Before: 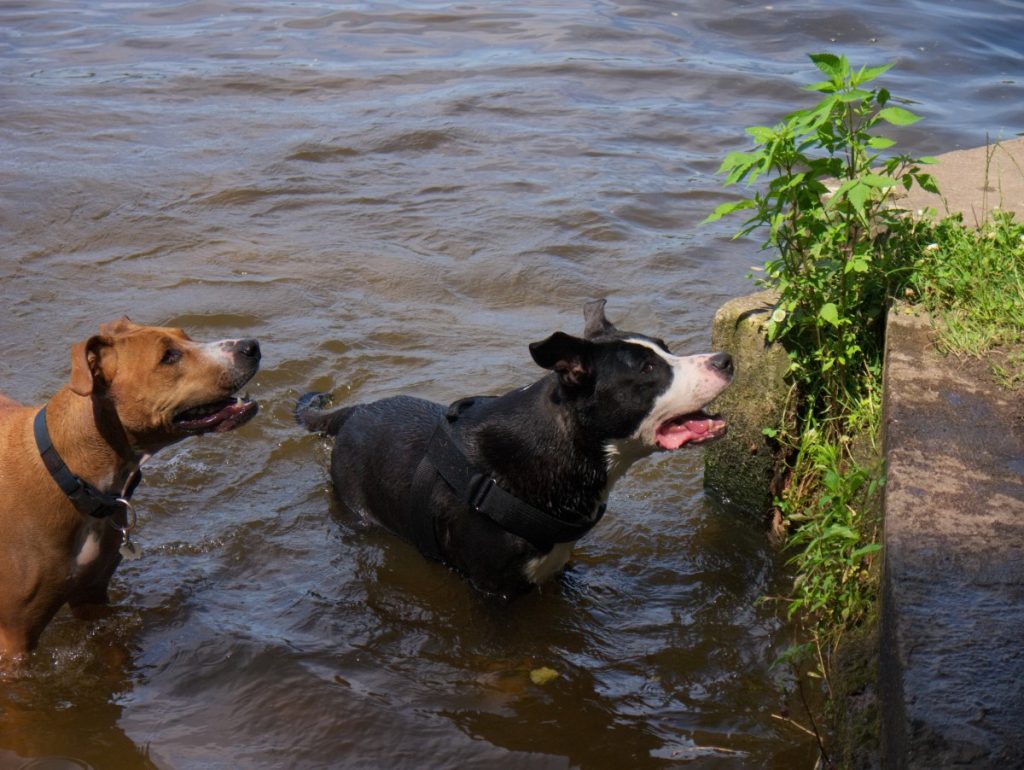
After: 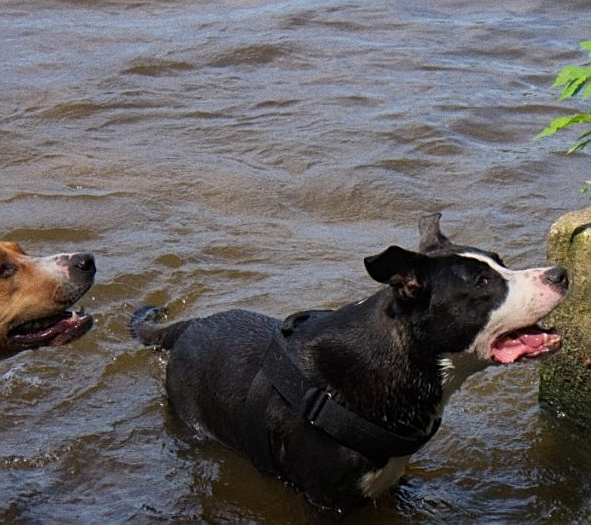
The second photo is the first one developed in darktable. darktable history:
crop: left 16.202%, top 11.208%, right 26.045%, bottom 20.557%
sharpen: on, module defaults
grain: coarseness 0.09 ISO
